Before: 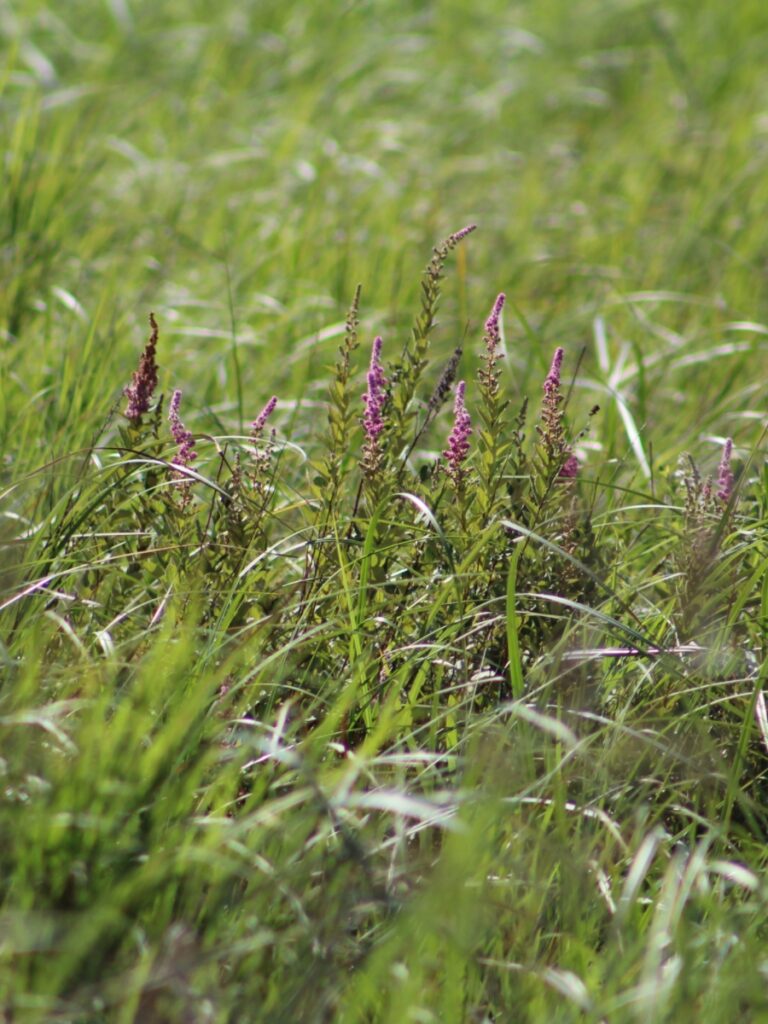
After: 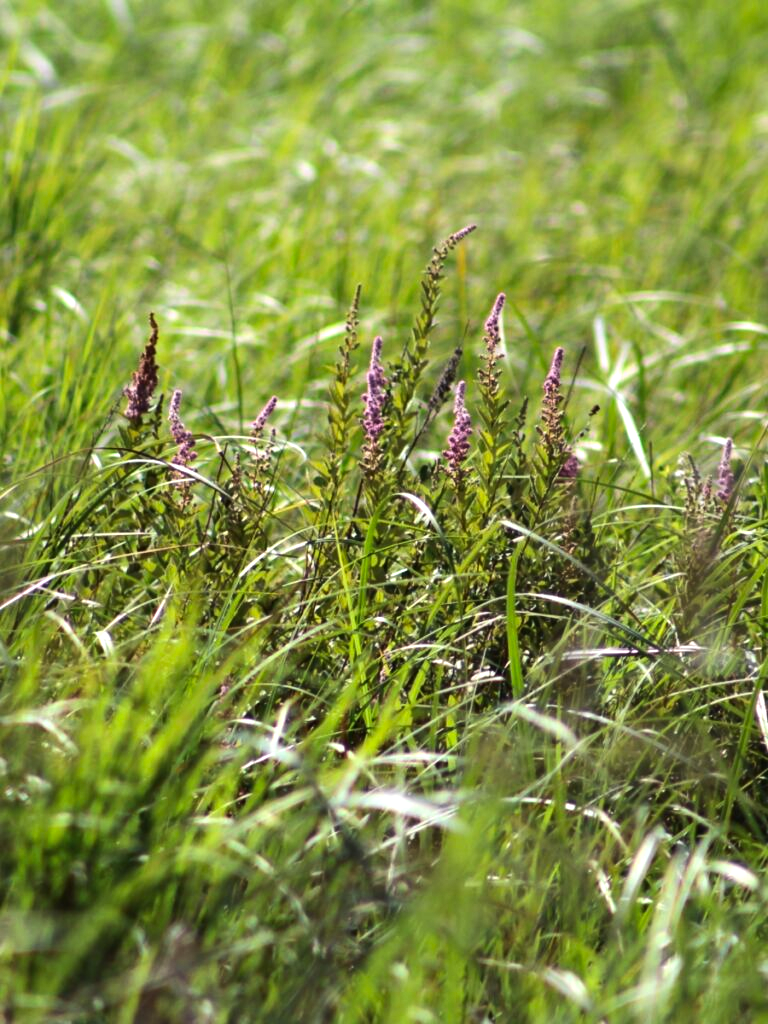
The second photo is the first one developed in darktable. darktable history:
tone equalizer: -8 EV -0.75 EV, -7 EV -0.7 EV, -6 EV -0.6 EV, -5 EV -0.4 EV, -3 EV 0.4 EV, -2 EV 0.6 EV, -1 EV 0.7 EV, +0 EV 0.75 EV, edges refinement/feathering 500, mask exposure compensation -1.57 EV, preserve details no
color zones: curves: ch1 [(0.25, 0.61) (0.75, 0.248)]
